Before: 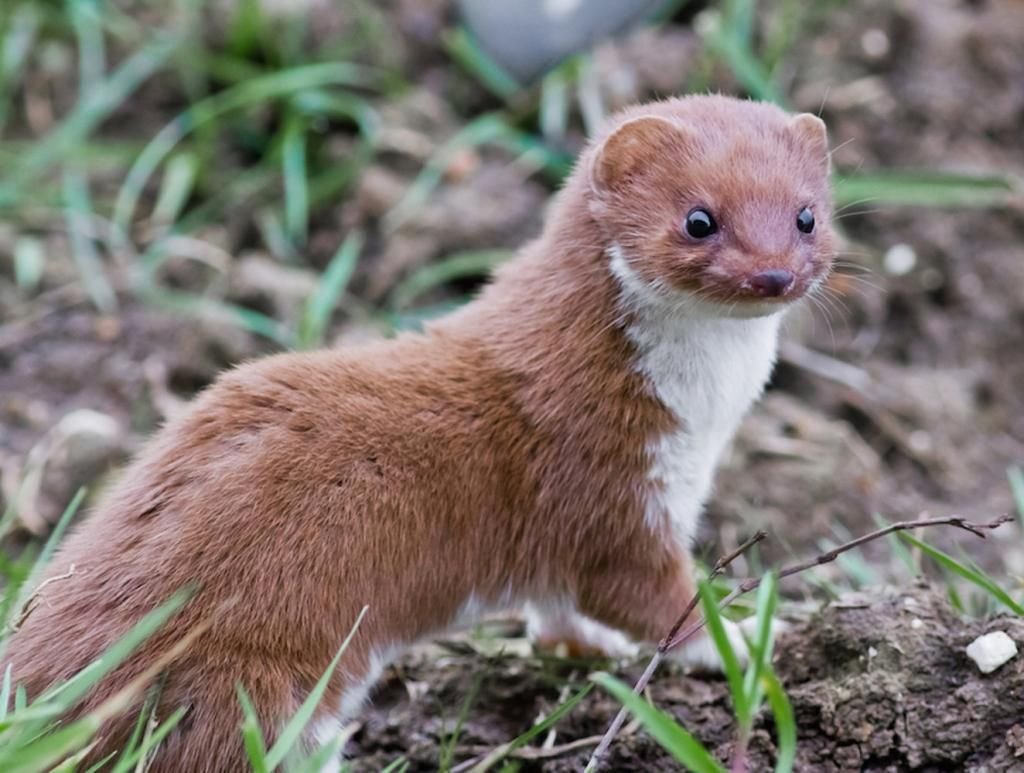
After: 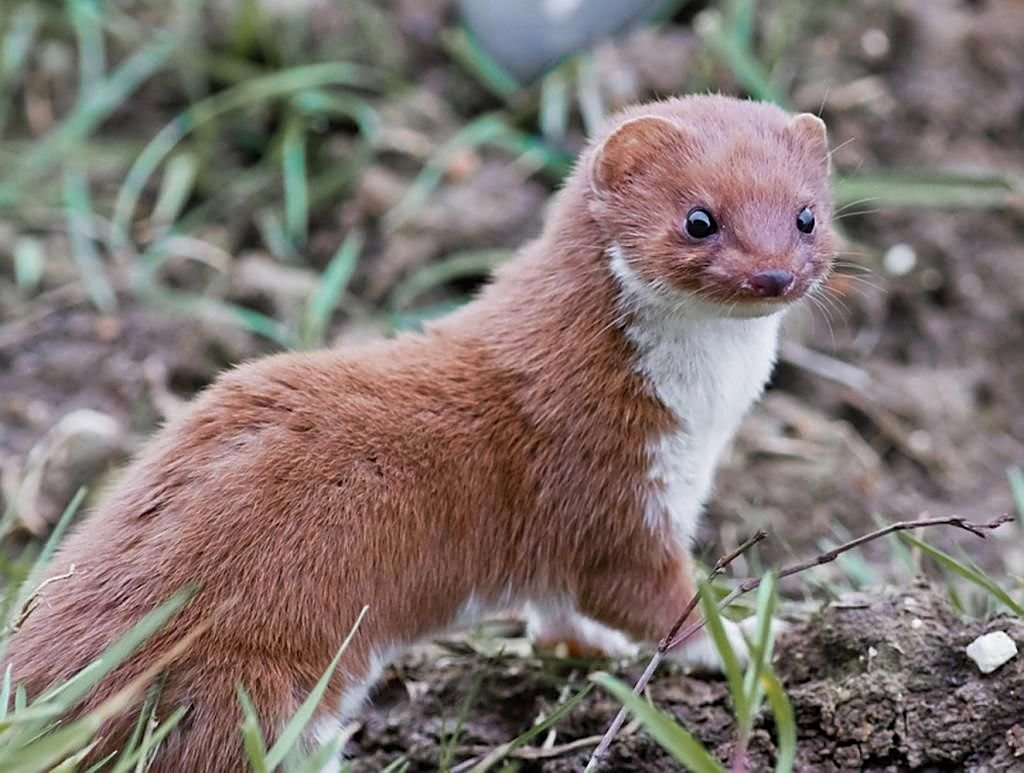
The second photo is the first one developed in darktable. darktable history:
color zones: curves: ch1 [(0.263, 0.53) (0.376, 0.287) (0.487, 0.512) (0.748, 0.547) (1, 0.513)]; ch2 [(0.262, 0.45) (0.751, 0.477)]
sharpen: on, module defaults
